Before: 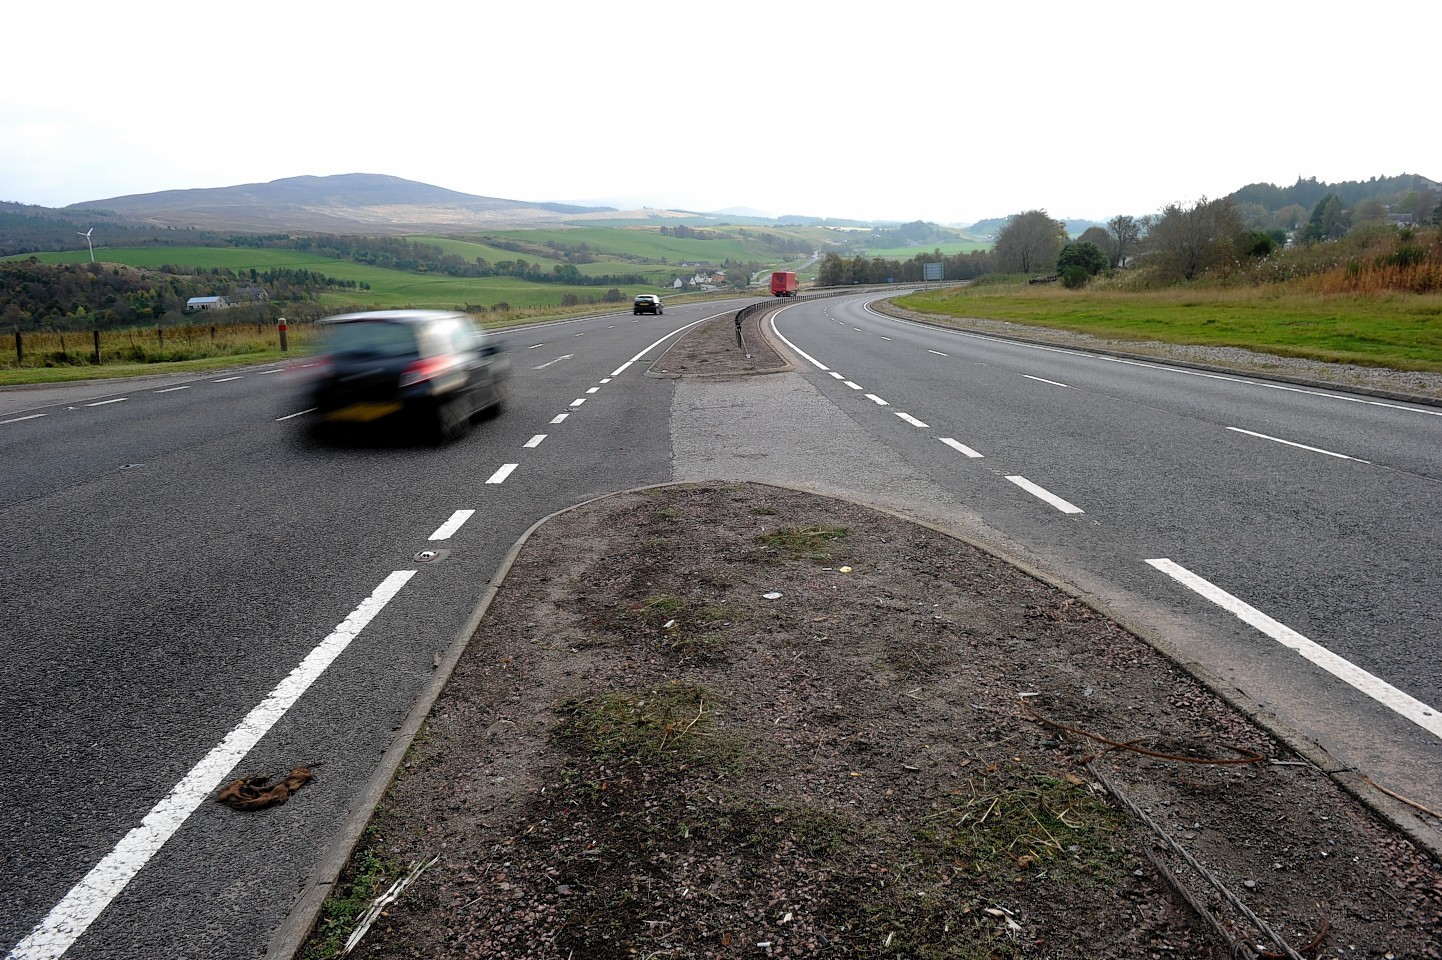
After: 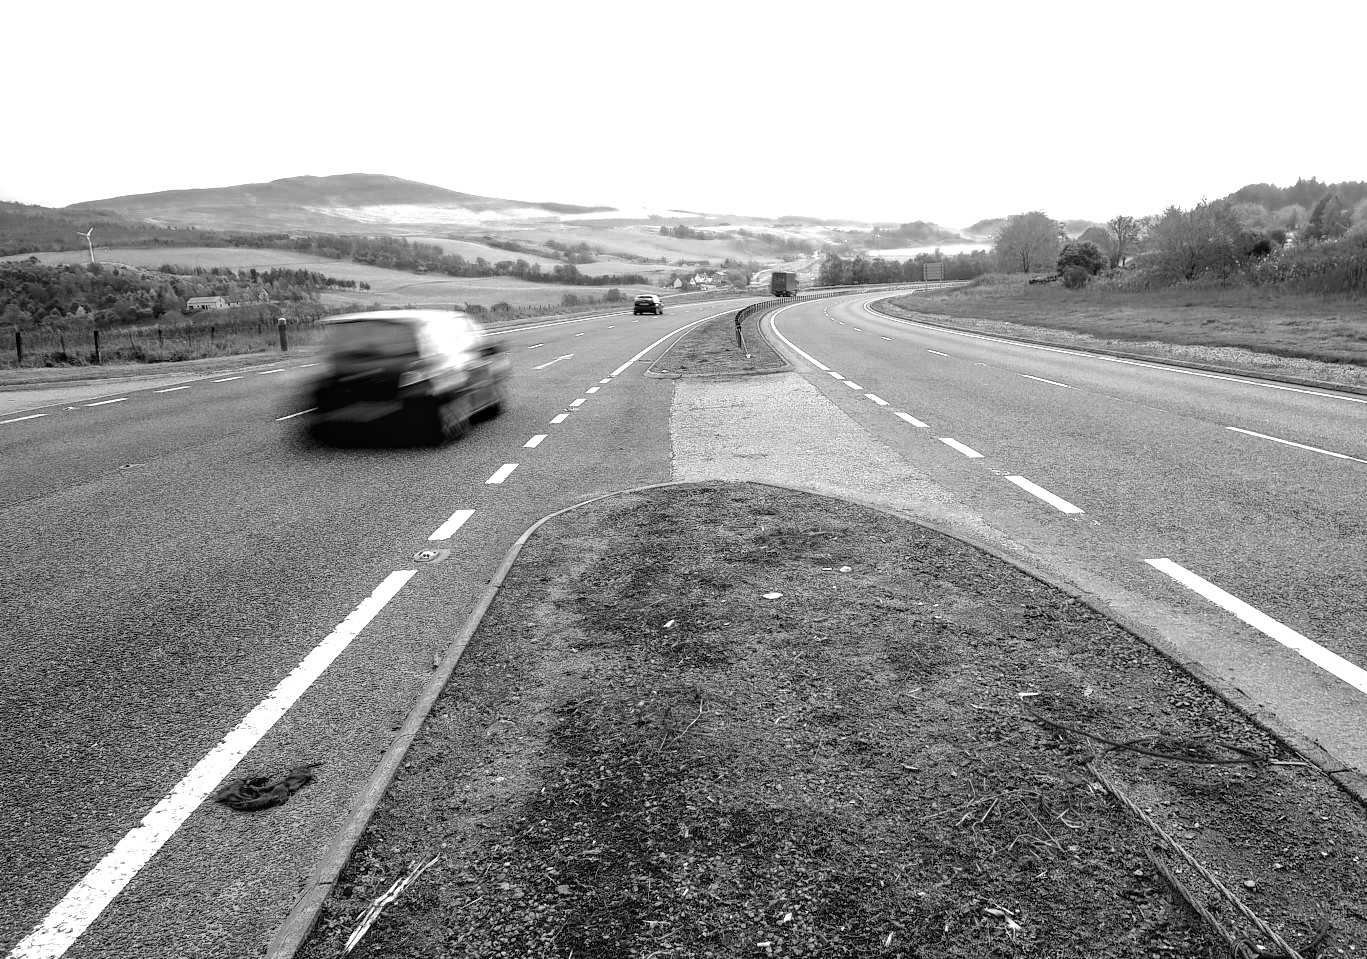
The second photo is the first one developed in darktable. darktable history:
exposure: black level correction 0.001, exposure 1.129 EV, compensate exposure bias true, compensate highlight preservation false
color zones: curves: ch0 [(0.002, 0.429) (0.121, 0.212) (0.198, 0.113) (0.276, 0.344) (0.331, 0.541) (0.41, 0.56) (0.482, 0.289) (0.619, 0.227) (0.721, 0.18) (0.821, 0.435) (0.928, 0.555) (1, 0.587)]; ch1 [(0, 0) (0.143, 0) (0.286, 0) (0.429, 0) (0.571, 0) (0.714, 0) (0.857, 0)]
crop and rotate: right 5.167%
local contrast: shadows 94%
contrast brightness saturation: contrast -0.1, brightness 0.05, saturation 0.08
